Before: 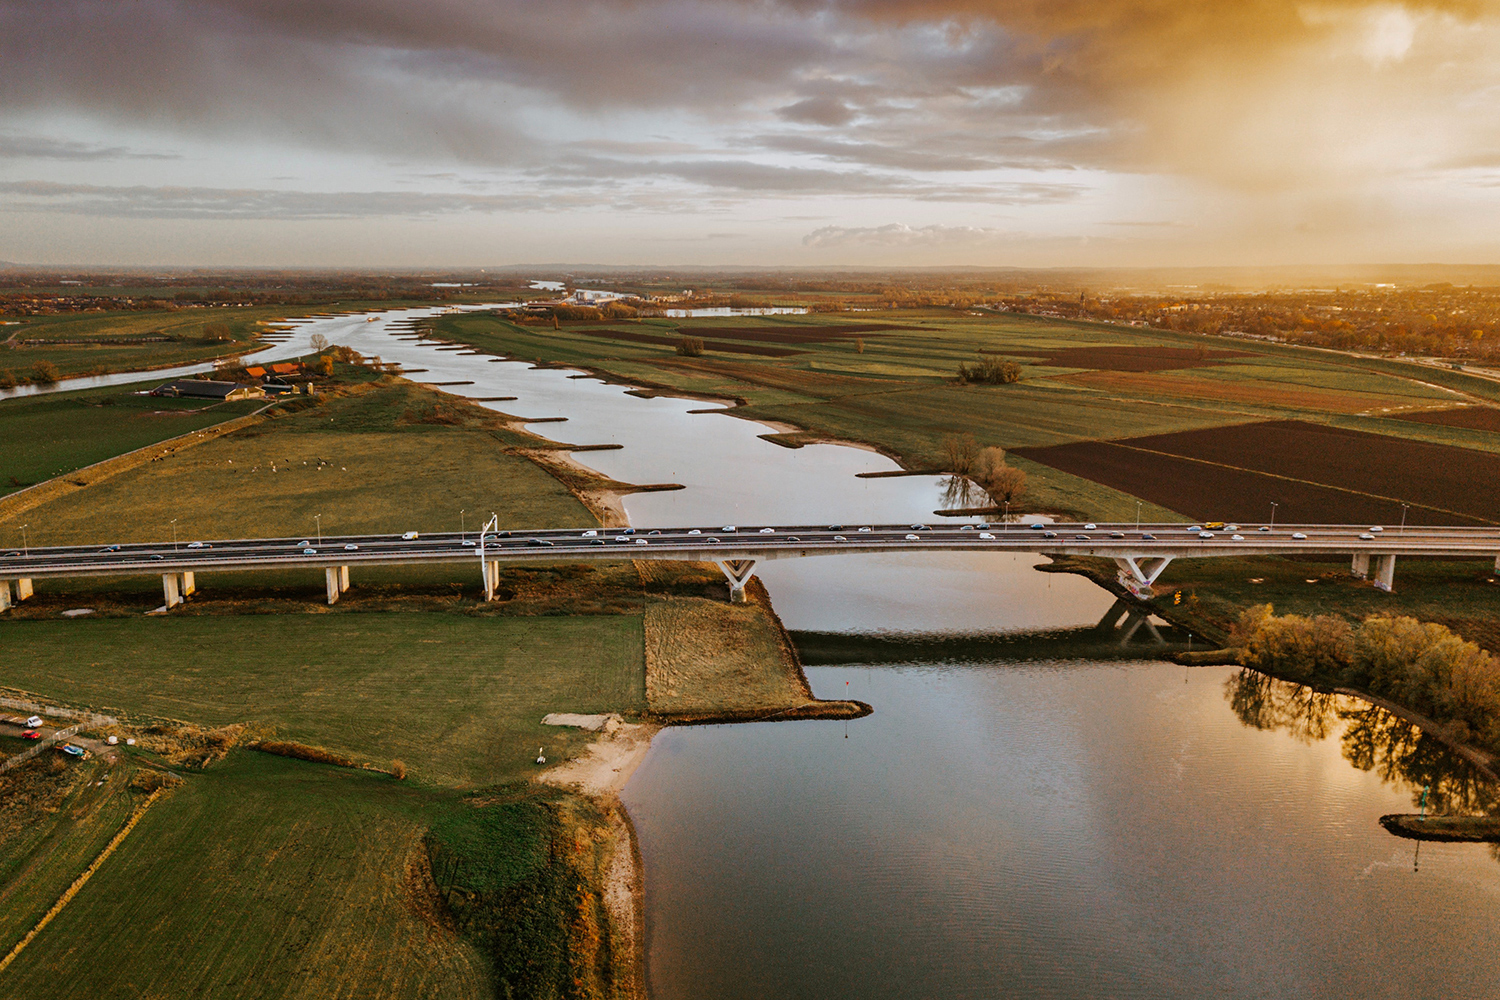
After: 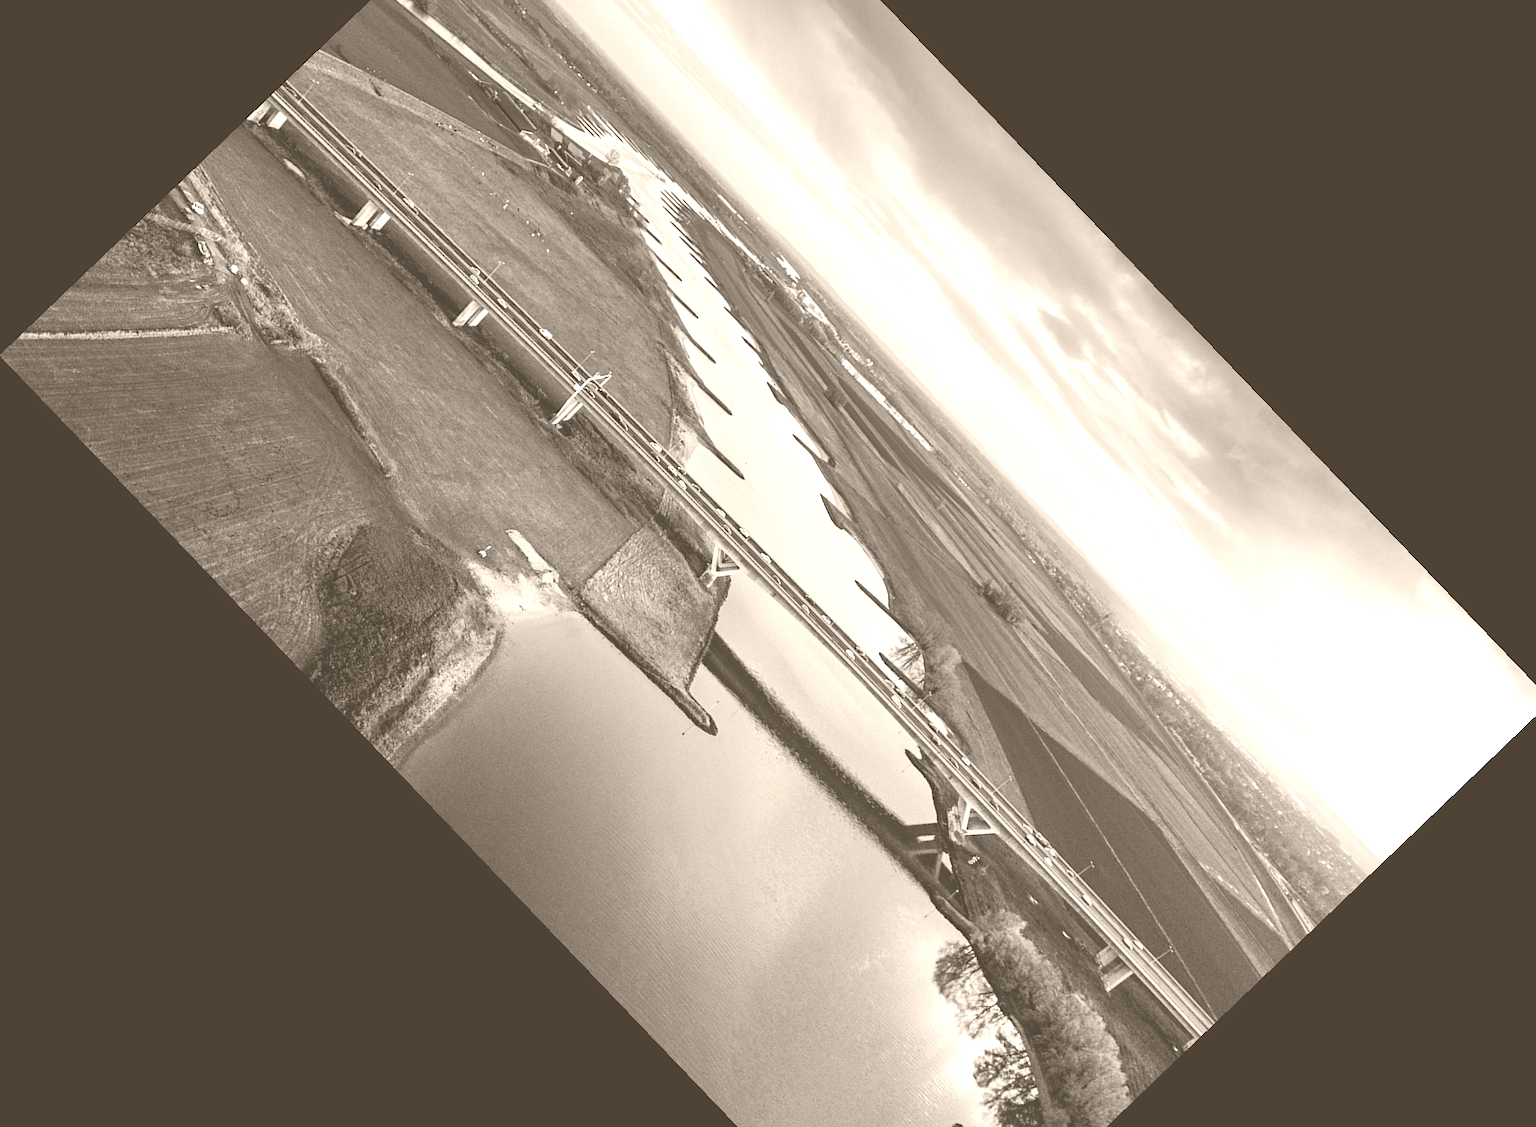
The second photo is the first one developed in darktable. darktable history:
crop and rotate: angle -46.26°, top 16.234%, right 0.912%, bottom 11.704%
colorize: hue 34.49°, saturation 35.33%, source mix 100%, version 1
